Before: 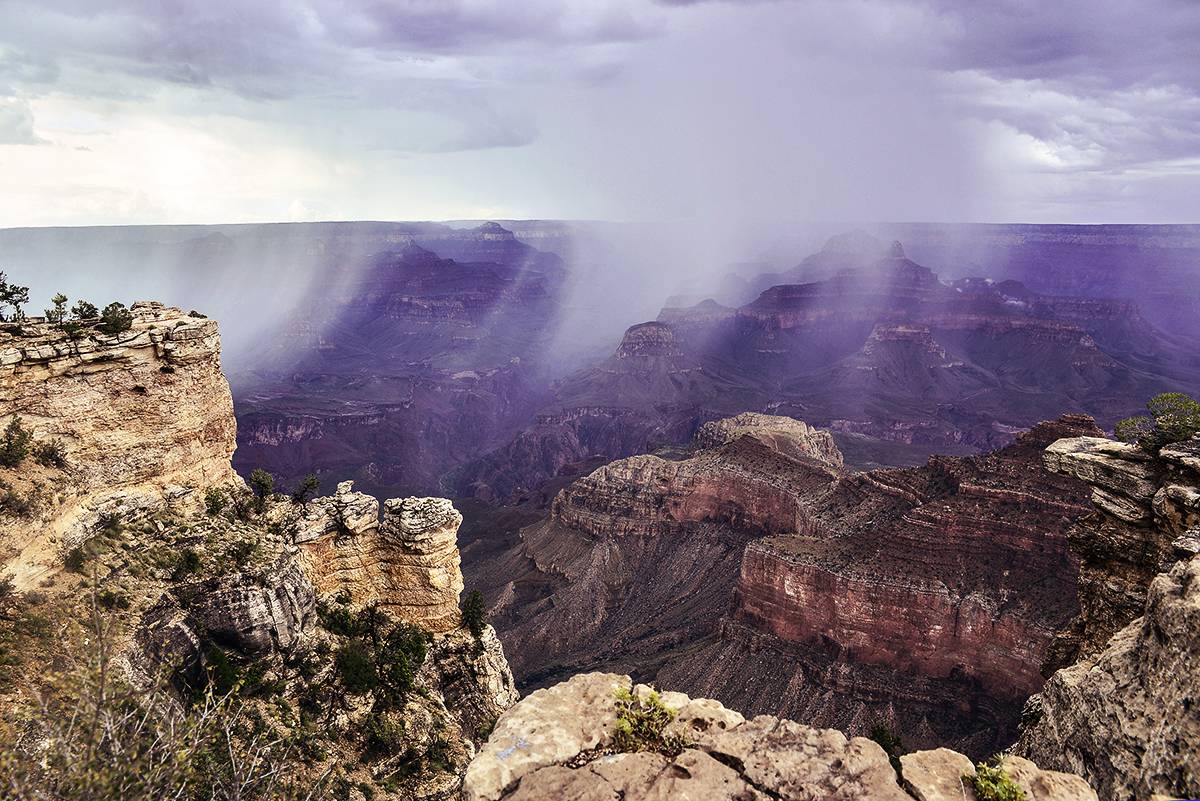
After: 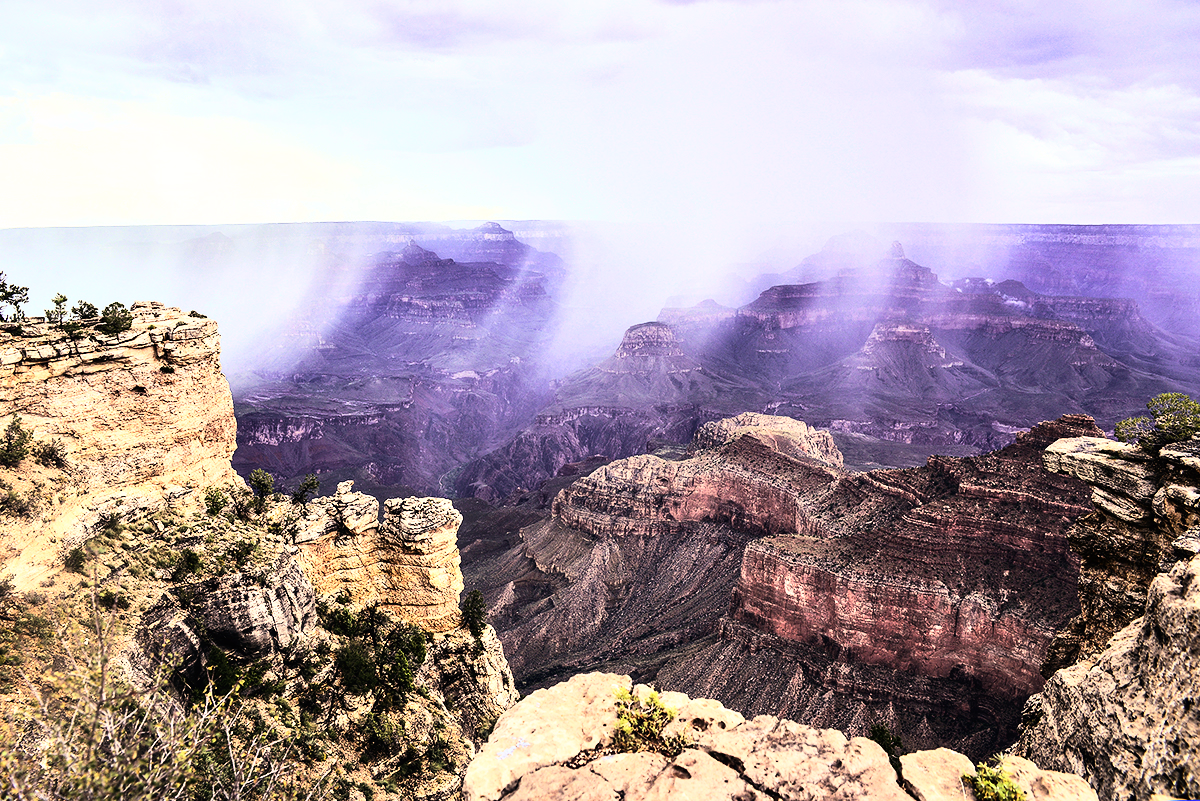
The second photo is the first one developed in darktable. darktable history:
base curve: curves: ch0 [(0, 0) (0.007, 0.004) (0.027, 0.03) (0.046, 0.07) (0.207, 0.54) (0.442, 0.872) (0.673, 0.972) (1, 1)]
color zones: curves: ch0 [(0.068, 0.464) (0.25, 0.5) (0.48, 0.508) (0.75, 0.536) (0.886, 0.476) (0.967, 0.456)]; ch1 [(0.066, 0.456) (0.25, 0.5) (0.616, 0.508) (0.746, 0.56) (0.934, 0.444)], mix -130.52%
